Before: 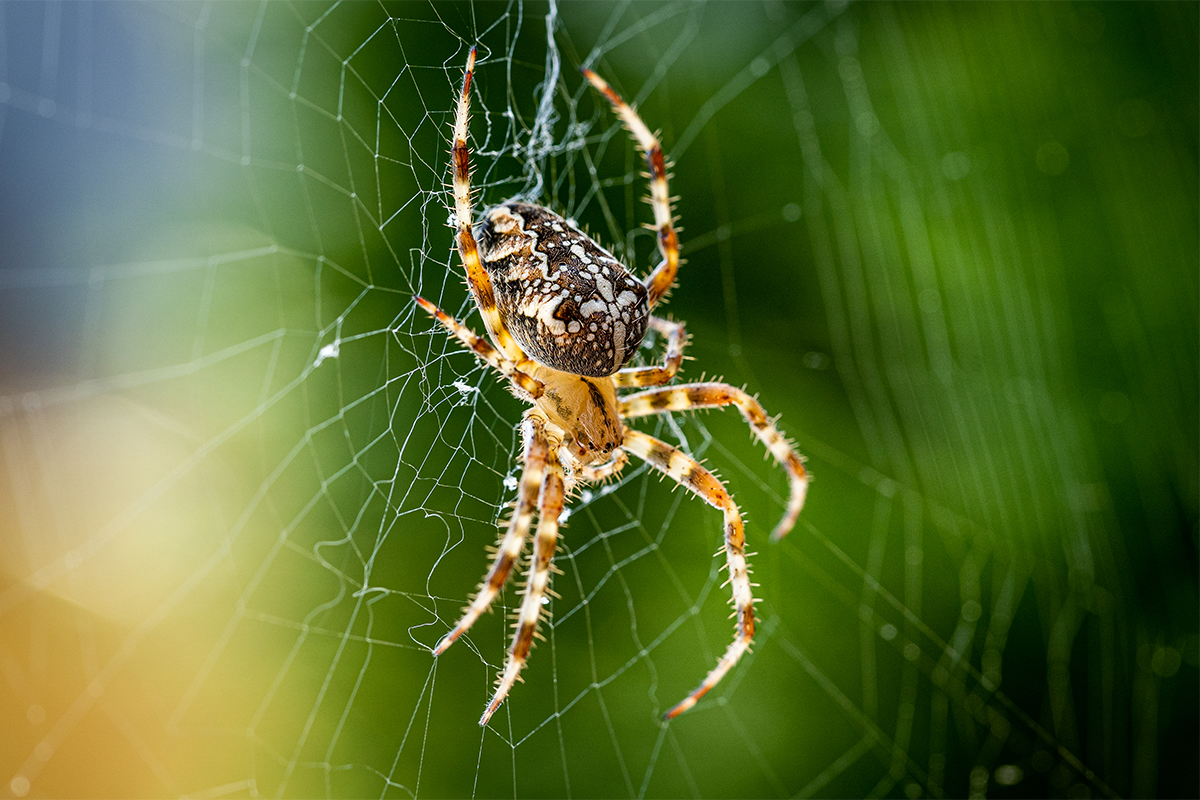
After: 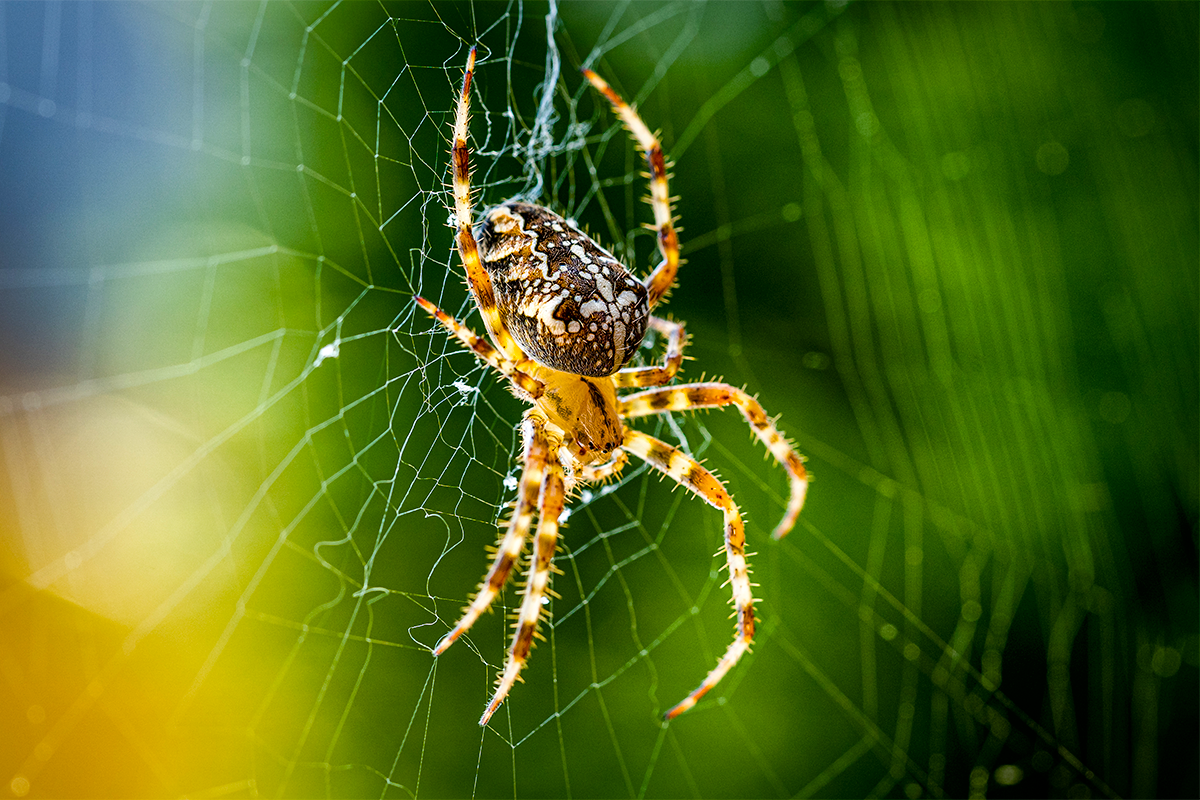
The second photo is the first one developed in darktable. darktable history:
color balance rgb: linear chroma grading › global chroma 15%, perceptual saturation grading › global saturation 30%
local contrast: mode bilateral grid, contrast 20, coarseness 50, detail 148%, midtone range 0.2
